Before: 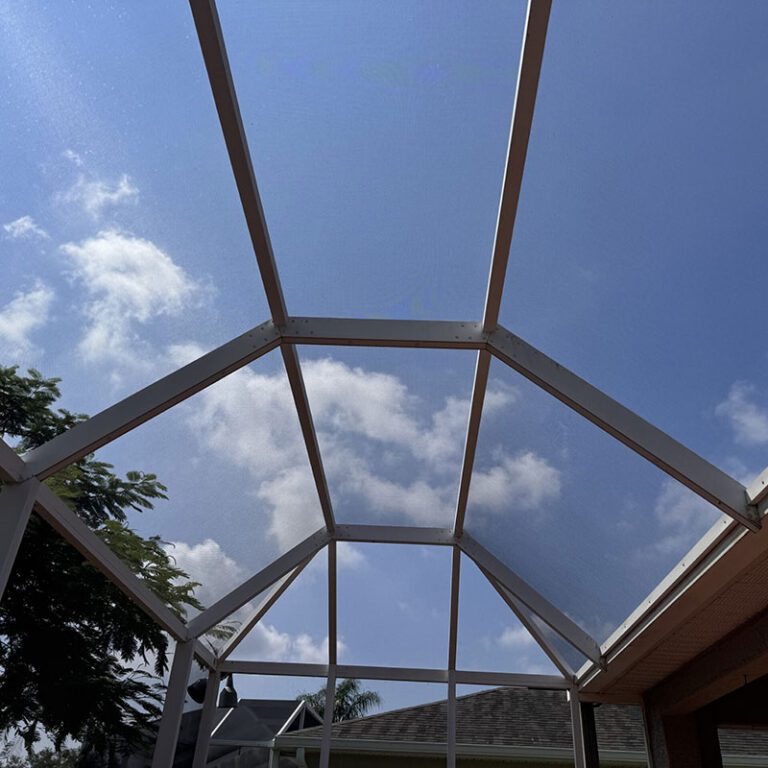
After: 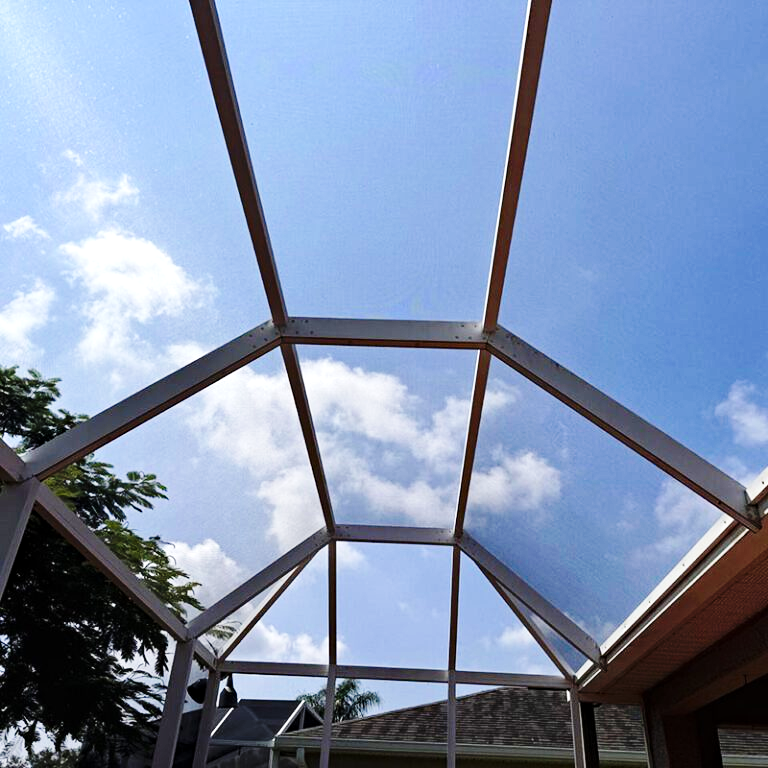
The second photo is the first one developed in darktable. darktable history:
exposure: exposure 0.602 EV, compensate highlight preservation false
base curve: curves: ch0 [(0, 0) (0.036, 0.025) (0.121, 0.166) (0.206, 0.329) (0.605, 0.79) (1, 1)], preserve colors none
tone equalizer: -7 EV 0.091 EV, edges refinement/feathering 500, mask exposure compensation -1.57 EV, preserve details no
haze removal: compatibility mode true, adaptive false
